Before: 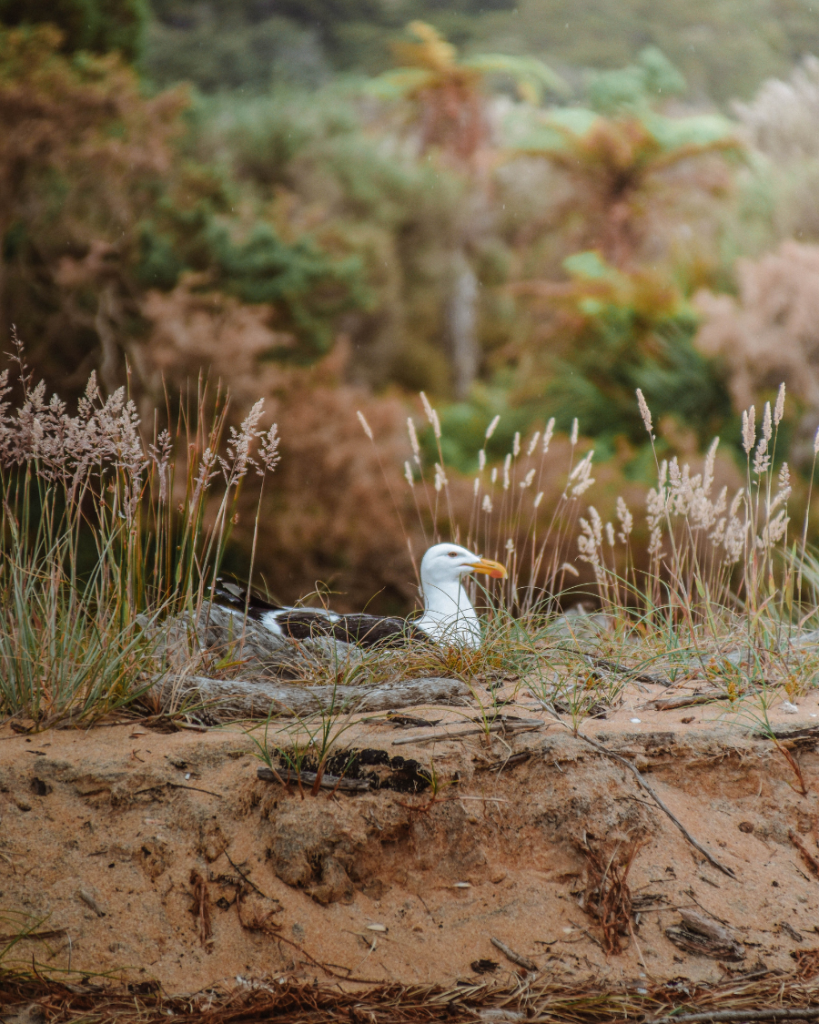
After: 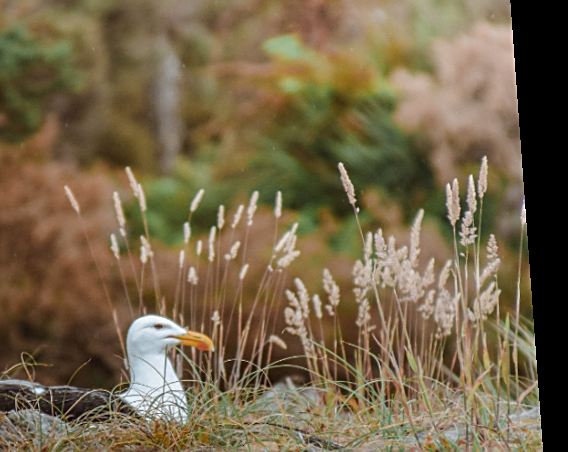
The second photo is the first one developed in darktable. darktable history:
sharpen: on, module defaults
crop: left 36.005%, top 18.293%, right 0.31%, bottom 38.444%
rotate and perspective: rotation 0.128°, lens shift (vertical) -0.181, lens shift (horizontal) -0.044, shear 0.001, automatic cropping off
